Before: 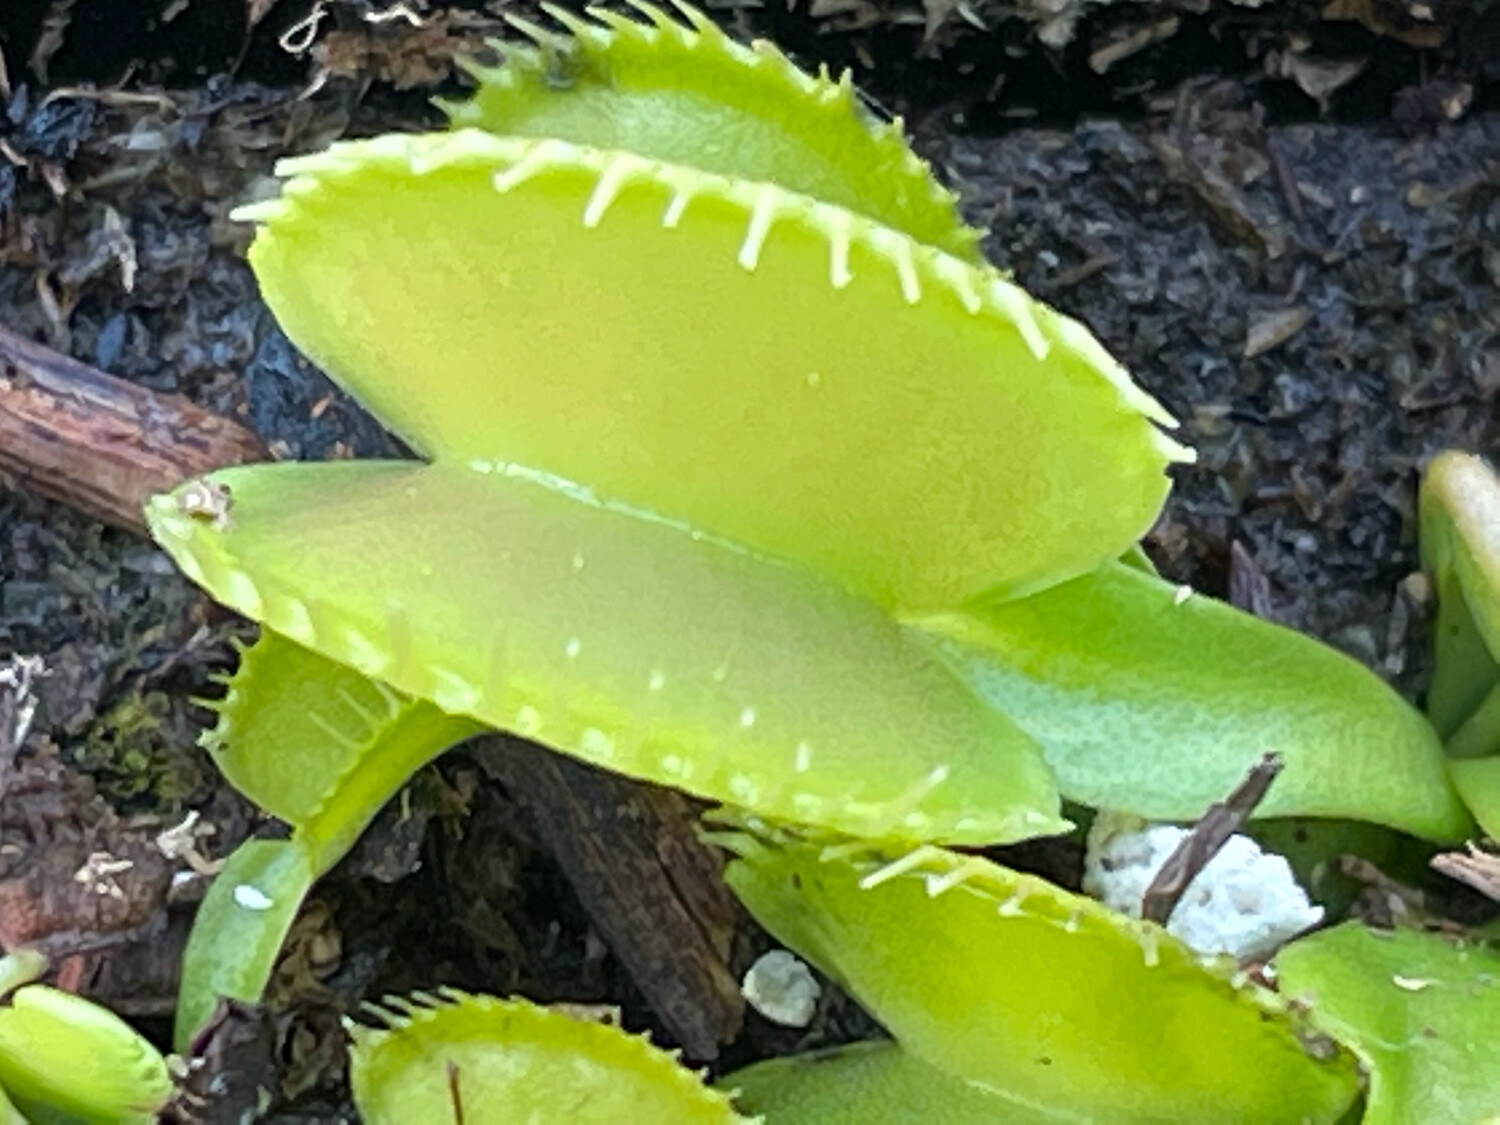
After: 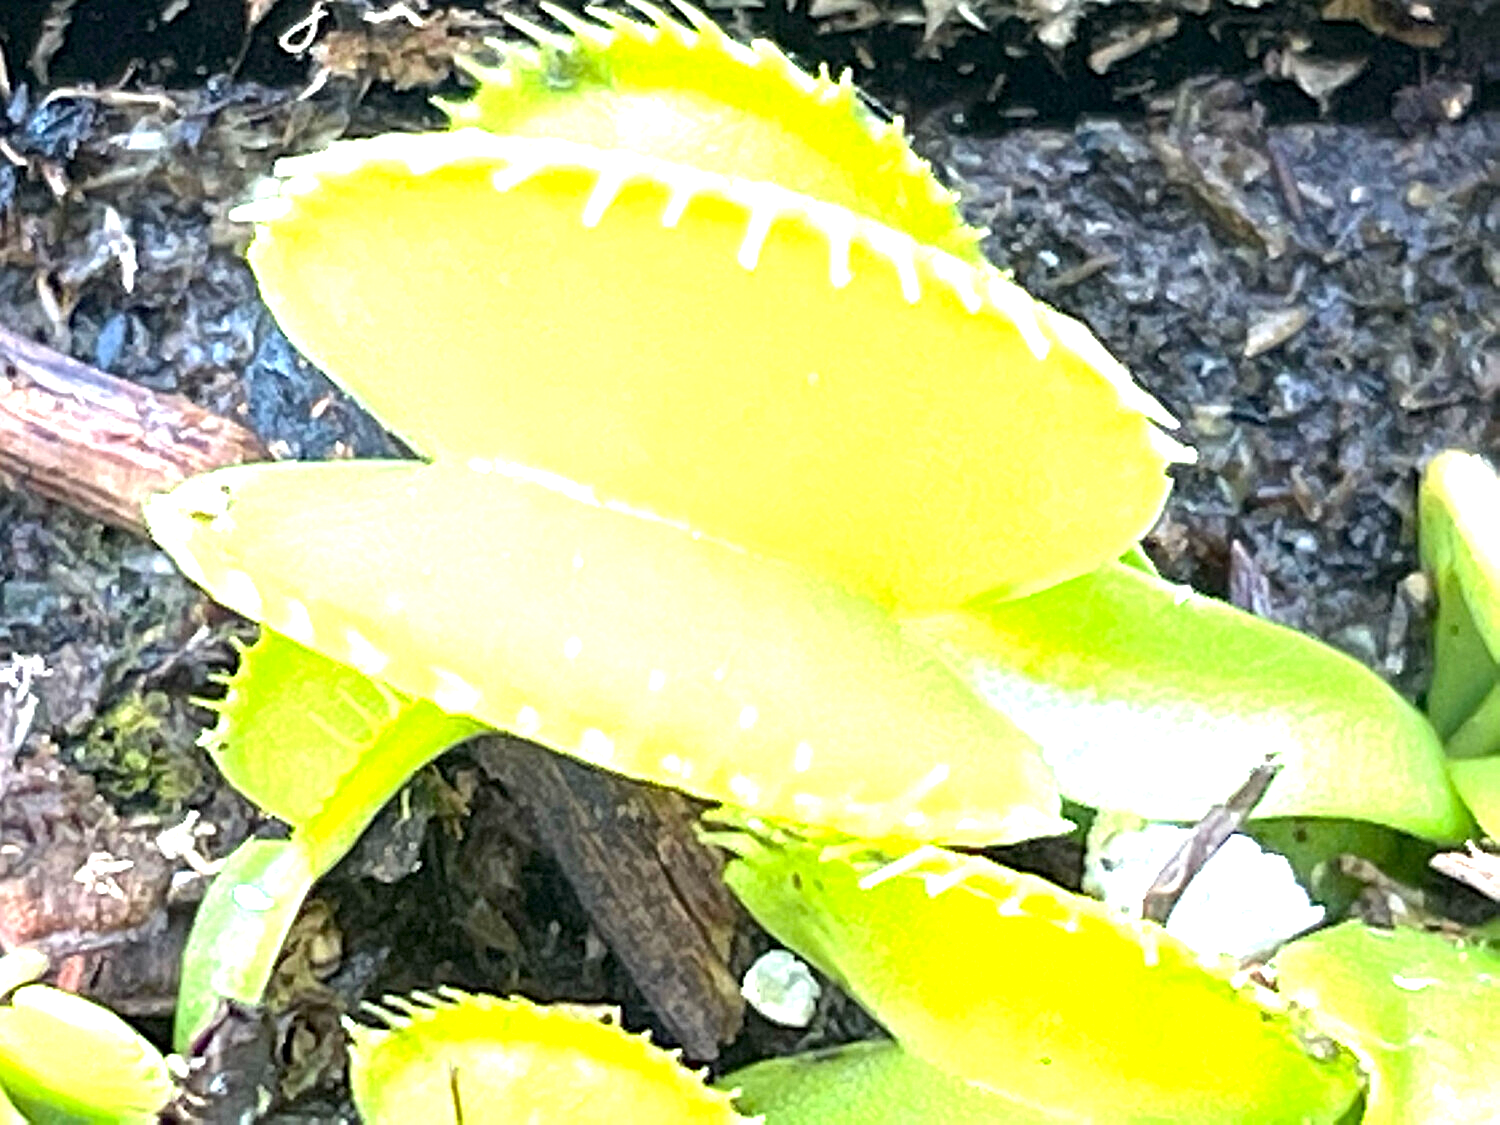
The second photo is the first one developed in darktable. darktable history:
sharpen: on, module defaults
exposure: black level correction 0.001, exposure 1.822 EV, compensate exposure bias true, compensate highlight preservation false
